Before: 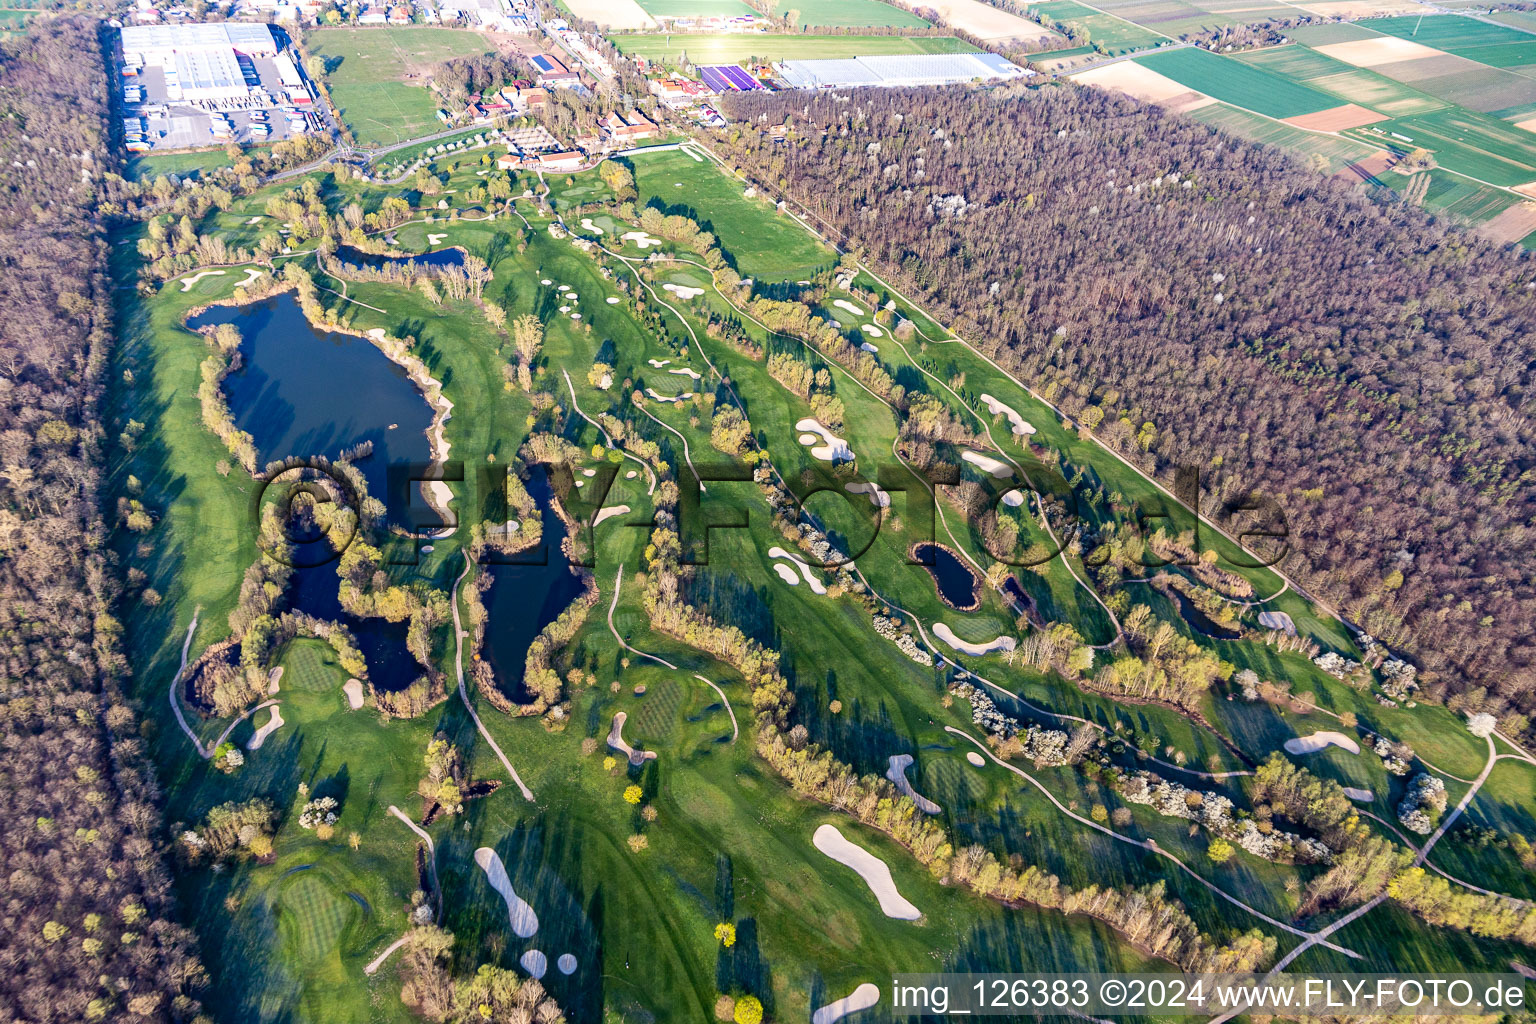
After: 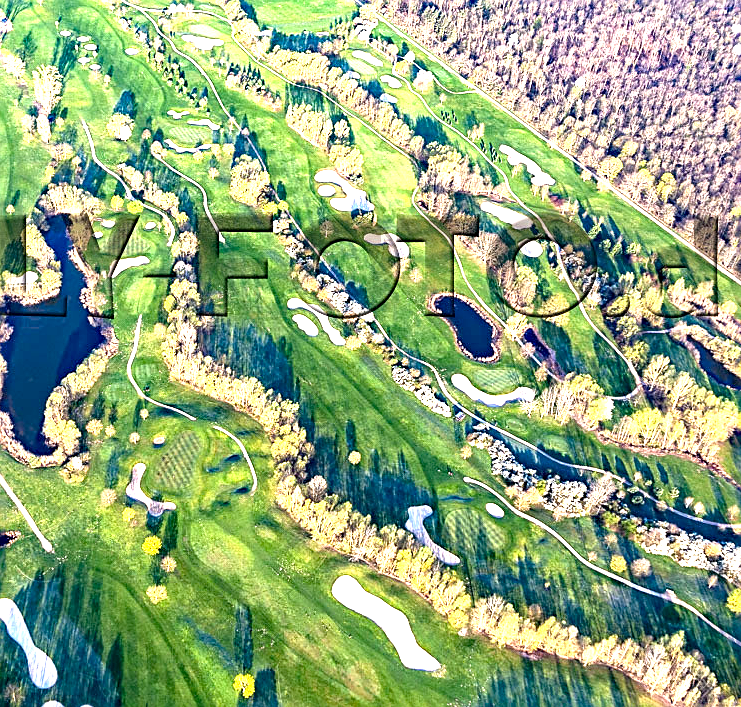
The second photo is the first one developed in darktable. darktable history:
haze removal: strength 0.294, distance 0.248, compatibility mode true, adaptive false
sharpen: on, module defaults
crop: left 31.319%, top 24.32%, right 20.394%, bottom 6.618%
exposure: black level correction 0, exposure 1.747 EV, compensate highlight preservation false
